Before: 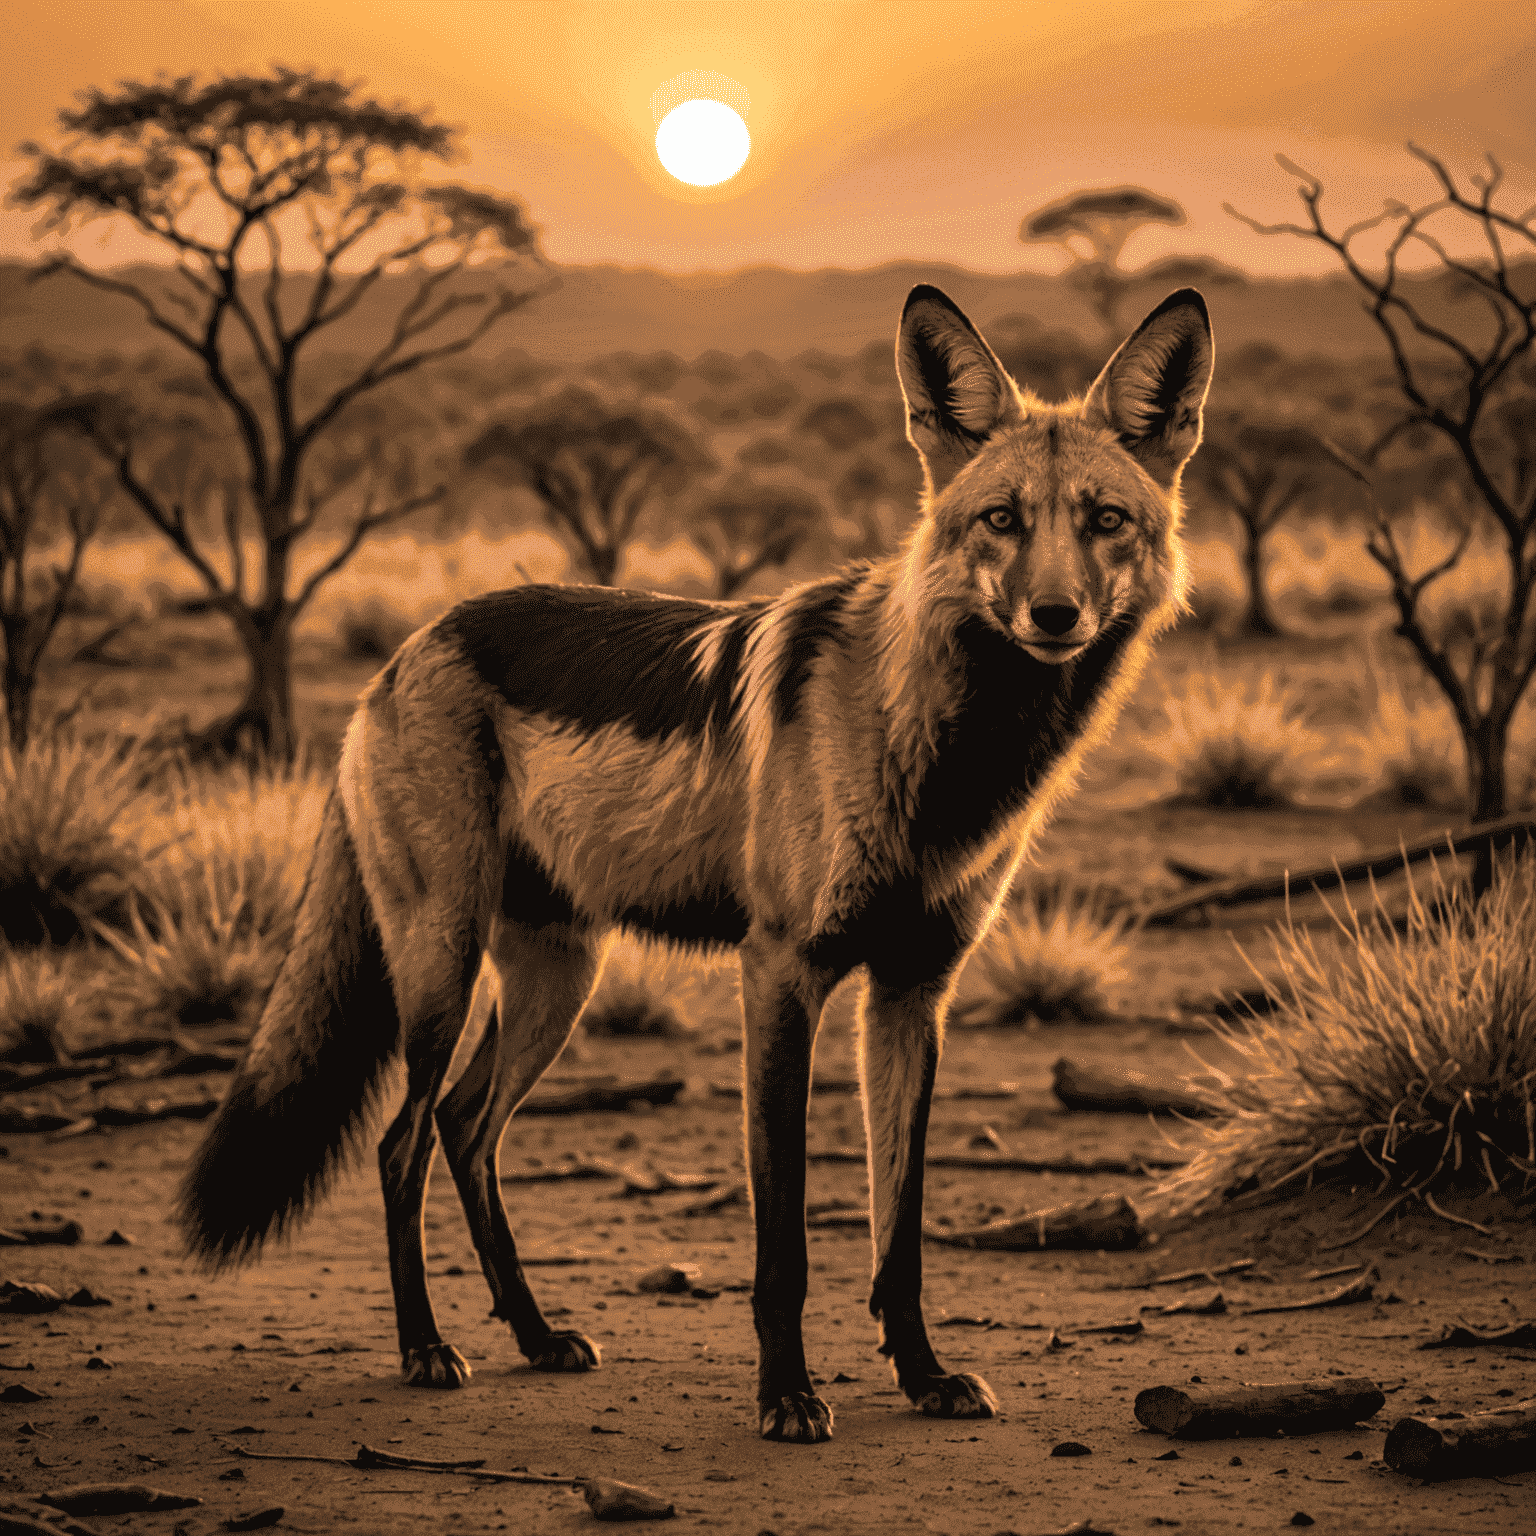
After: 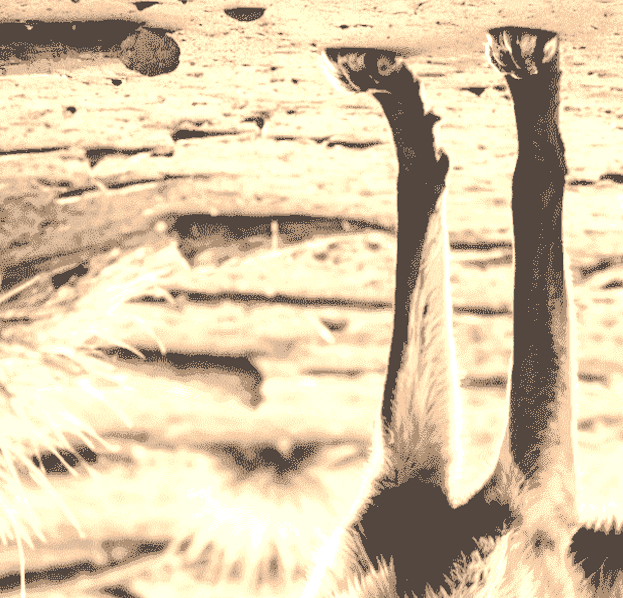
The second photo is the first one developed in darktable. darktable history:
orientation "rotate by 180 degrees": orientation rotate 180°
crop: left 15.452%, top 5.459%, right 43.956%, bottom 56.62%
tone equalizer "contrast tone curve: medium": -8 EV -0.75 EV, -7 EV -0.7 EV, -6 EV -0.6 EV, -5 EV -0.4 EV, -3 EV 0.4 EV, -2 EV 0.6 EV, -1 EV 0.7 EV, +0 EV 0.75 EV, edges refinement/feathering 500, mask exposure compensation -1.57 EV, preserve details no
exposure: exposure 0.766 EV
rotate and perspective: lens shift (horizontal) -0.055, automatic cropping off
